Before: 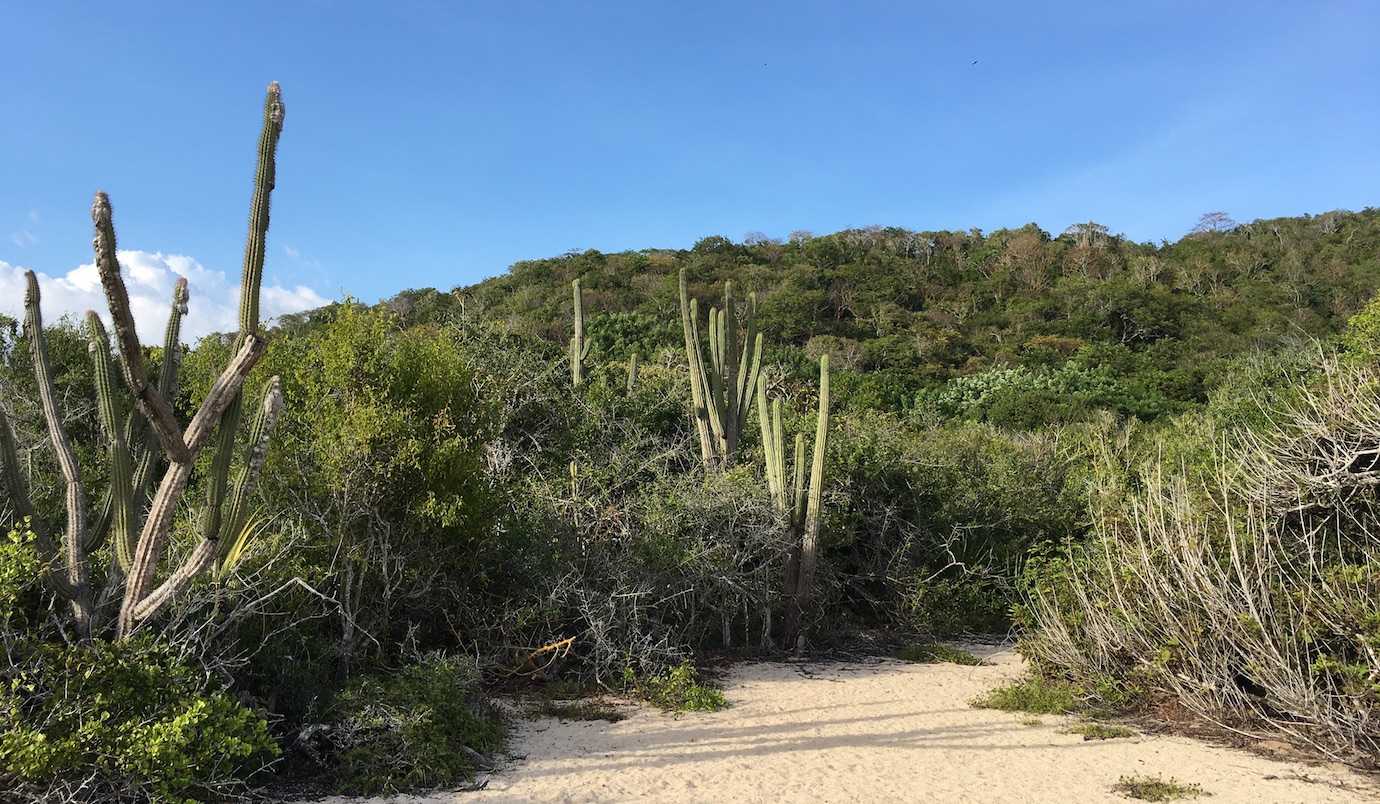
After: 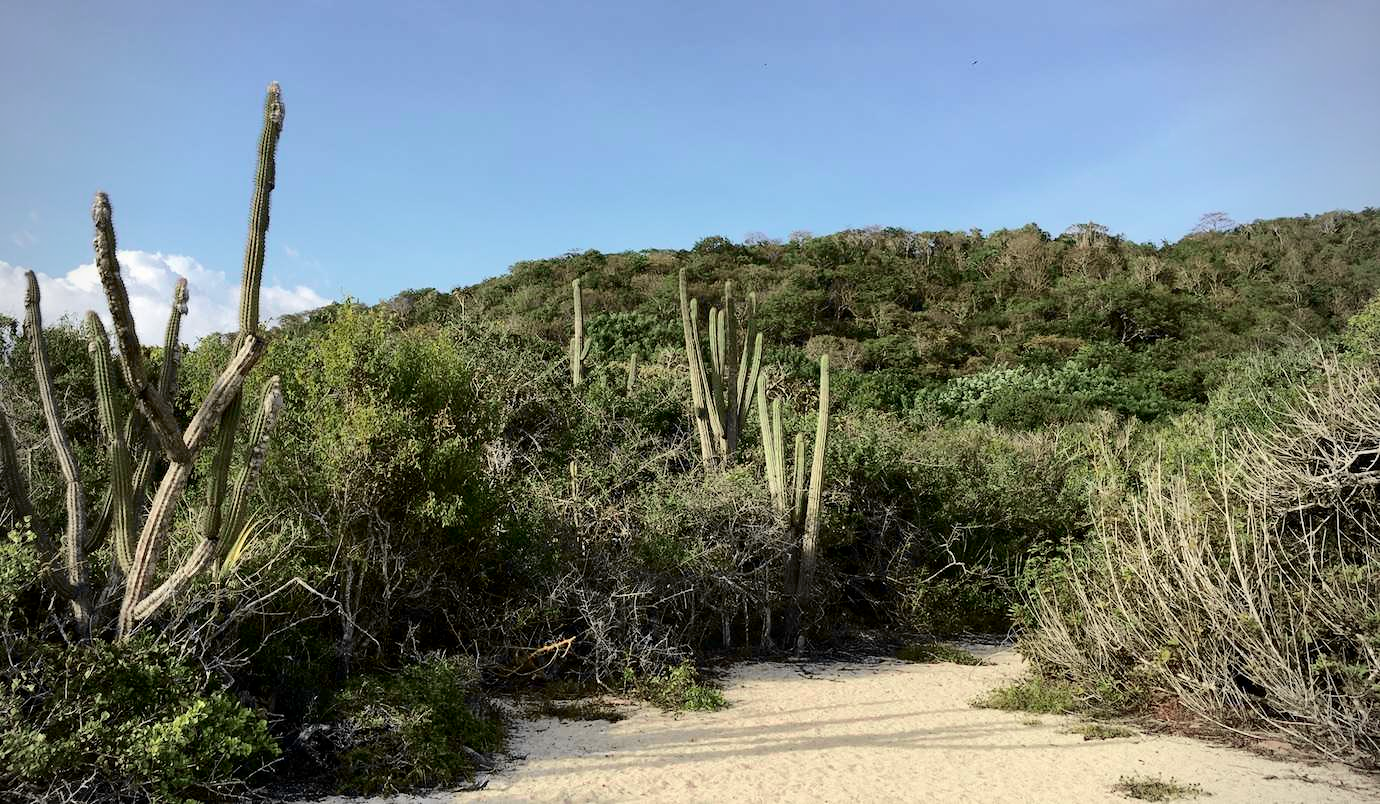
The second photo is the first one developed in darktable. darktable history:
exposure: black level correction 0.004, exposure 0.014 EV, compensate highlight preservation false
vignetting: fall-off radius 60.92%
tone curve: curves: ch0 [(0.003, 0) (0.066, 0.031) (0.163, 0.112) (0.264, 0.238) (0.395, 0.421) (0.517, 0.56) (0.684, 0.734) (0.791, 0.814) (1, 1)]; ch1 [(0, 0) (0.164, 0.115) (0.337, 0.332) (0.39, 0.398) (0.464, 0.461) (0.501, 0.5) (0.507, 0.5) (0.534, 0.532) (0.577, 0.59) (0.652, 0.681) (0.733, 0.749) (0.811, 0.796) (1, 1)]; ch2 [(0, 0) (0.337, 0.382) (0.464, 0.476) (0.501, 0.502) (0.527, 0.54) (0.551, 0.565) (0.6, 0.59) (0.687, 0.675) (1, 1)], color space Lab, independent channels, preserve colors none
